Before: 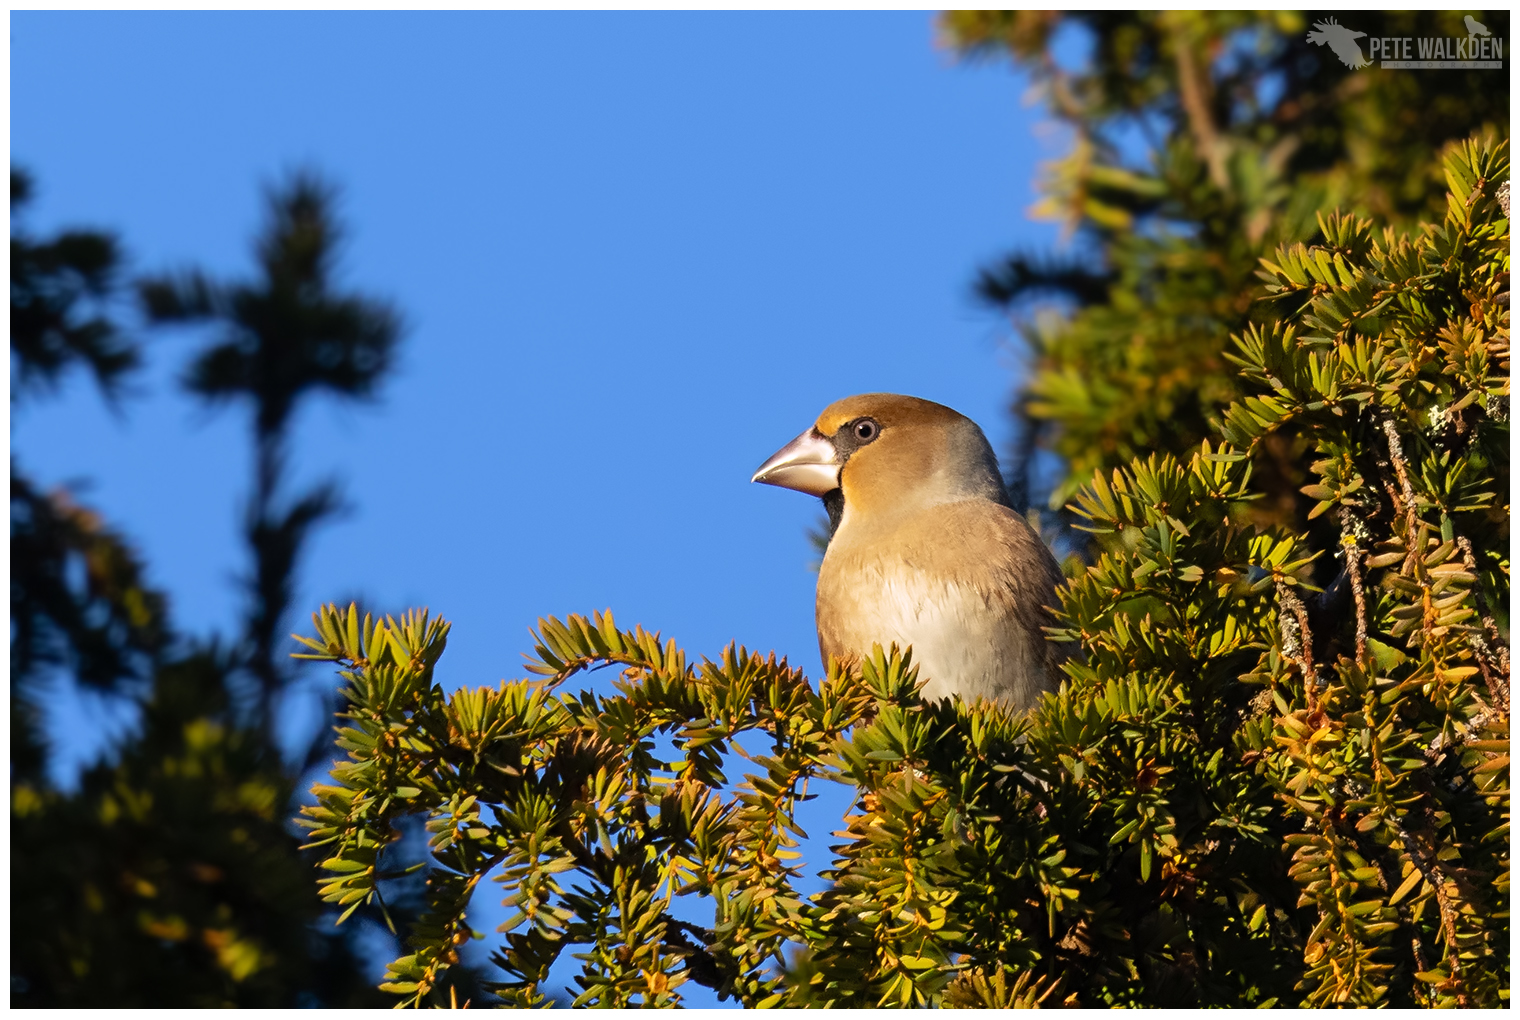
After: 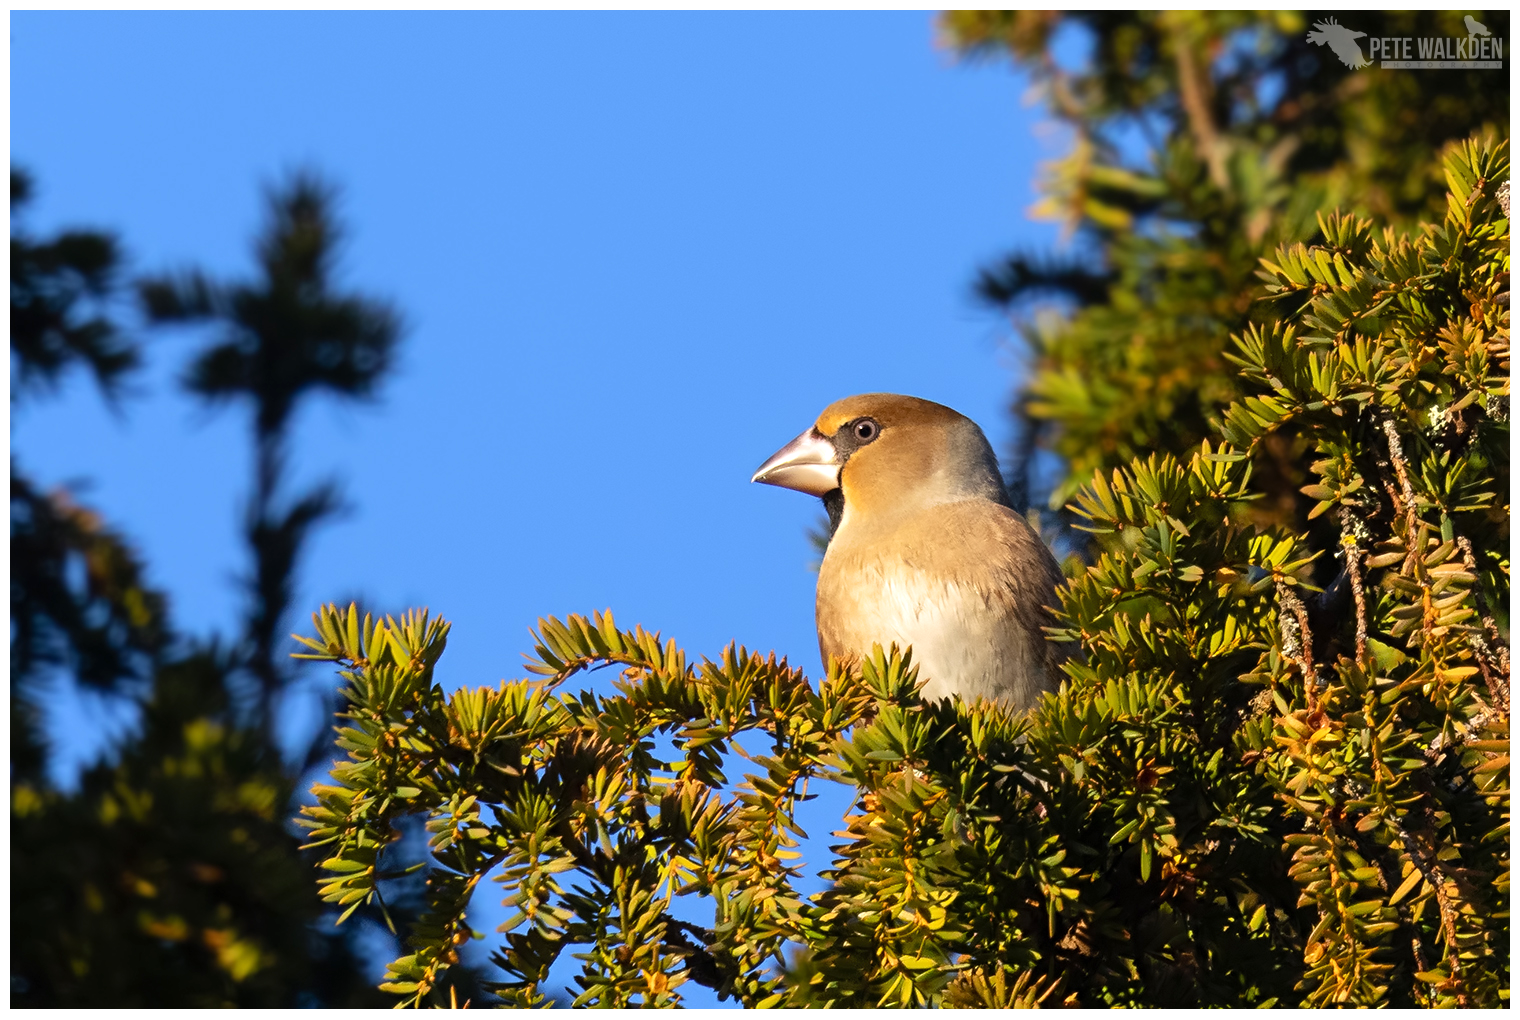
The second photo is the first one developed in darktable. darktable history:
exposure: exposure 0.235 EV, compensate highlight preservation false
